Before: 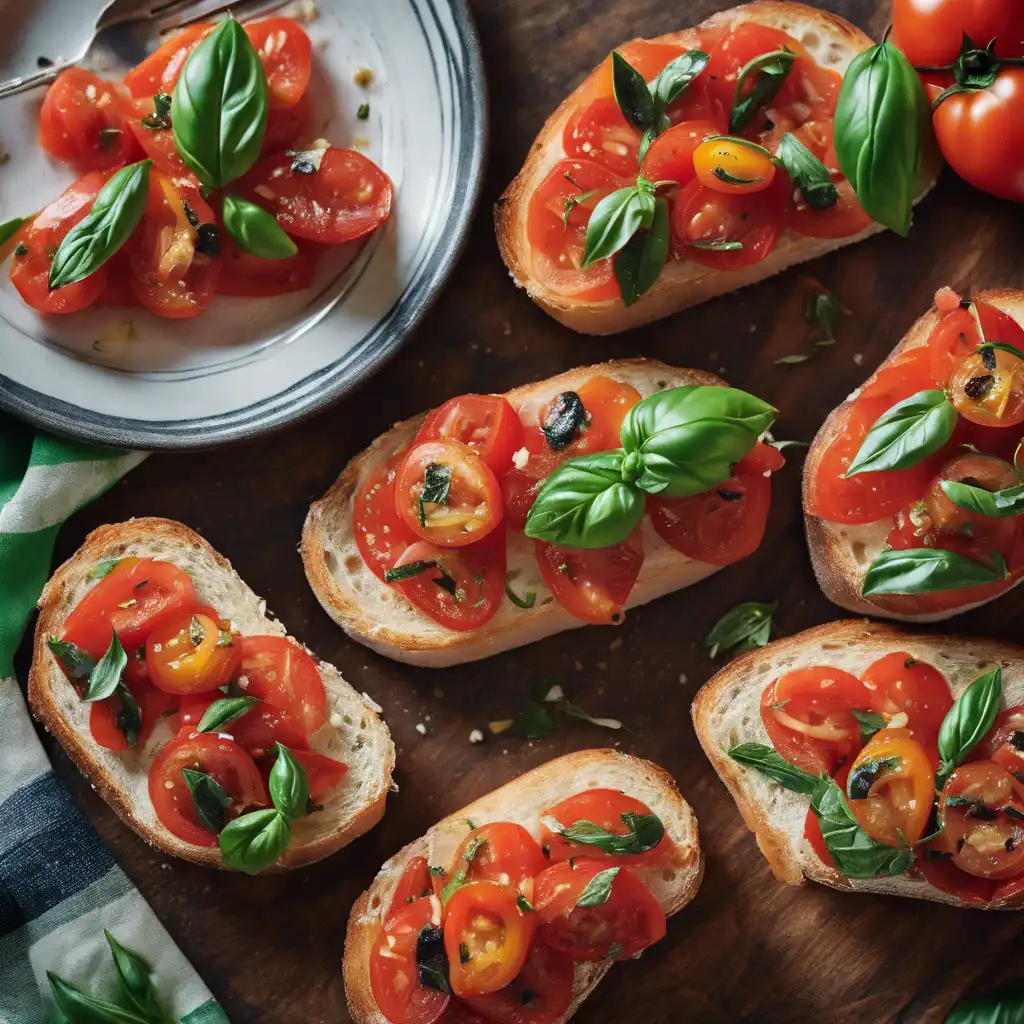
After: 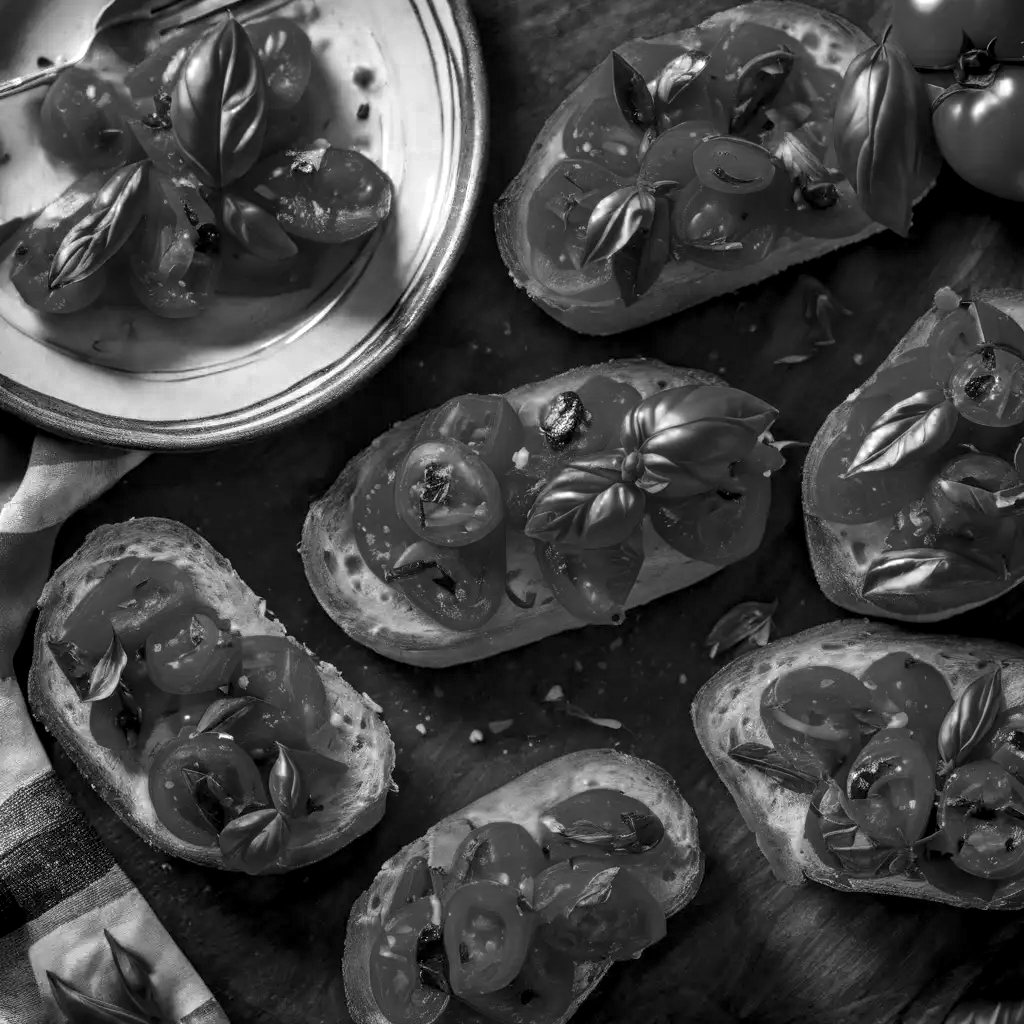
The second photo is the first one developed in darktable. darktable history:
local contrast: detail 142%
color zones: curves: ch0 [(0.287, 0.048) (0.493, 0.484) (0.737, 0.816)]; ch1 [(0, 0) (0.143, 0) (0.286, 0) (0.429, 0) (0.571, 0) (0.714, 0) (0.857, 0)]
